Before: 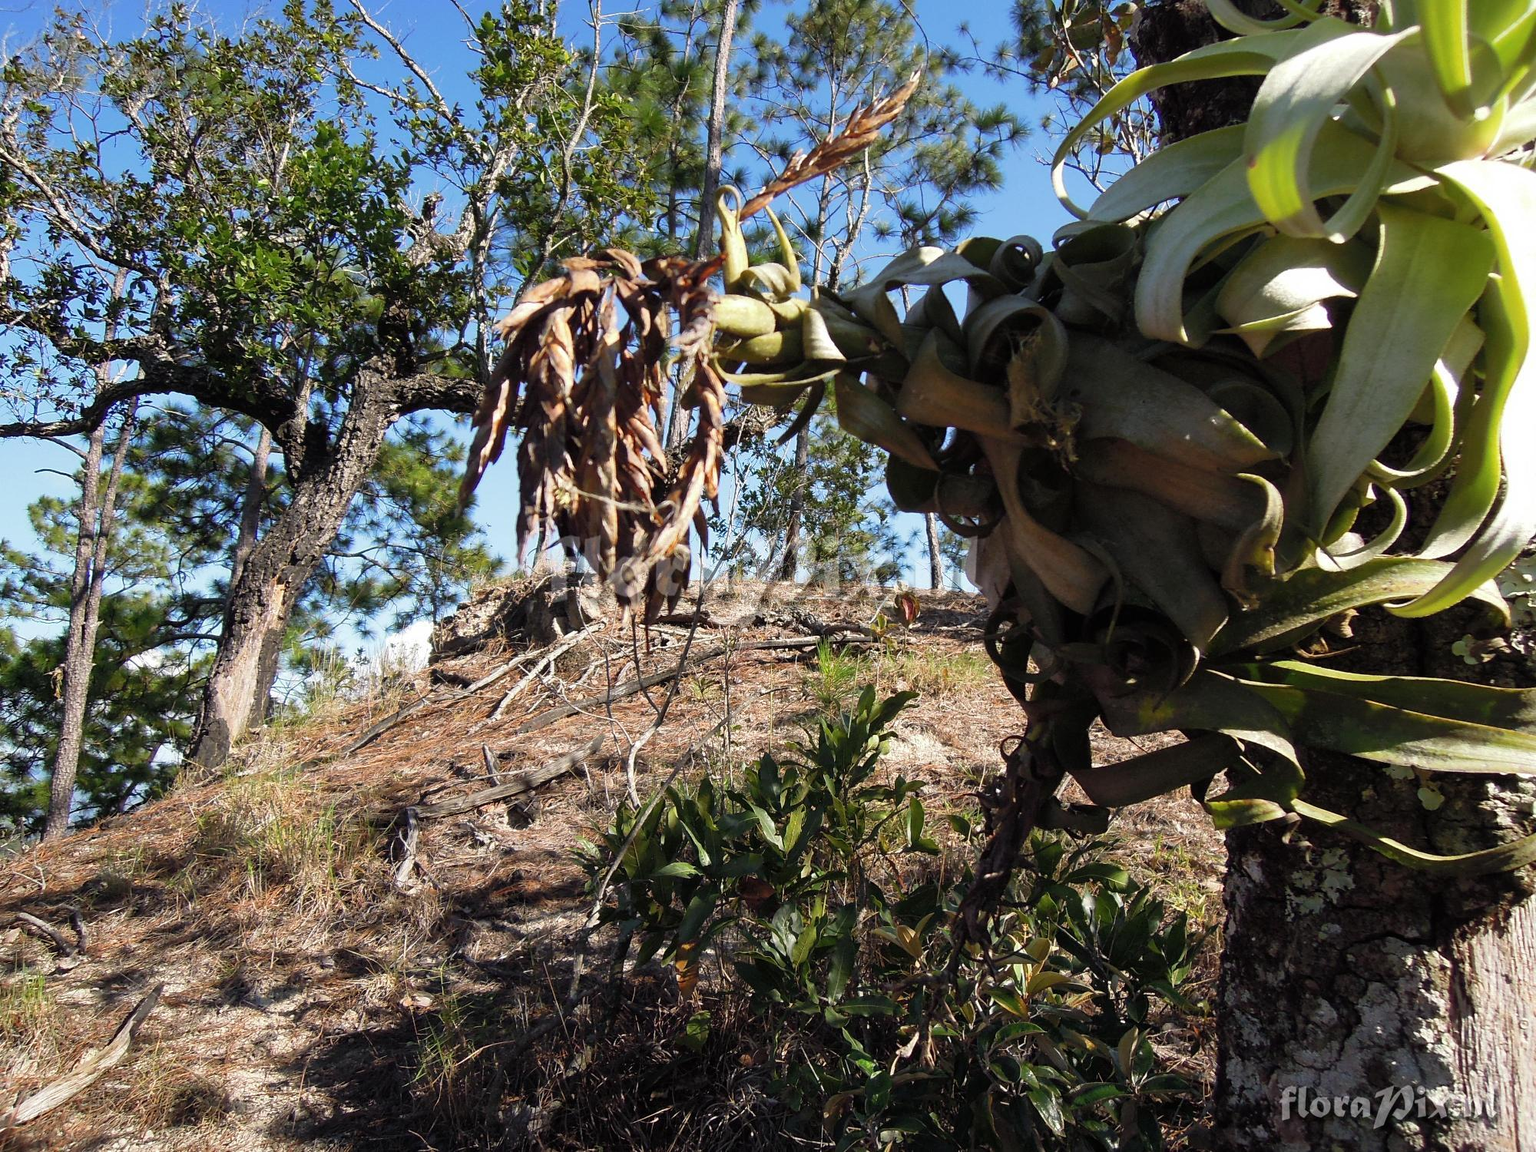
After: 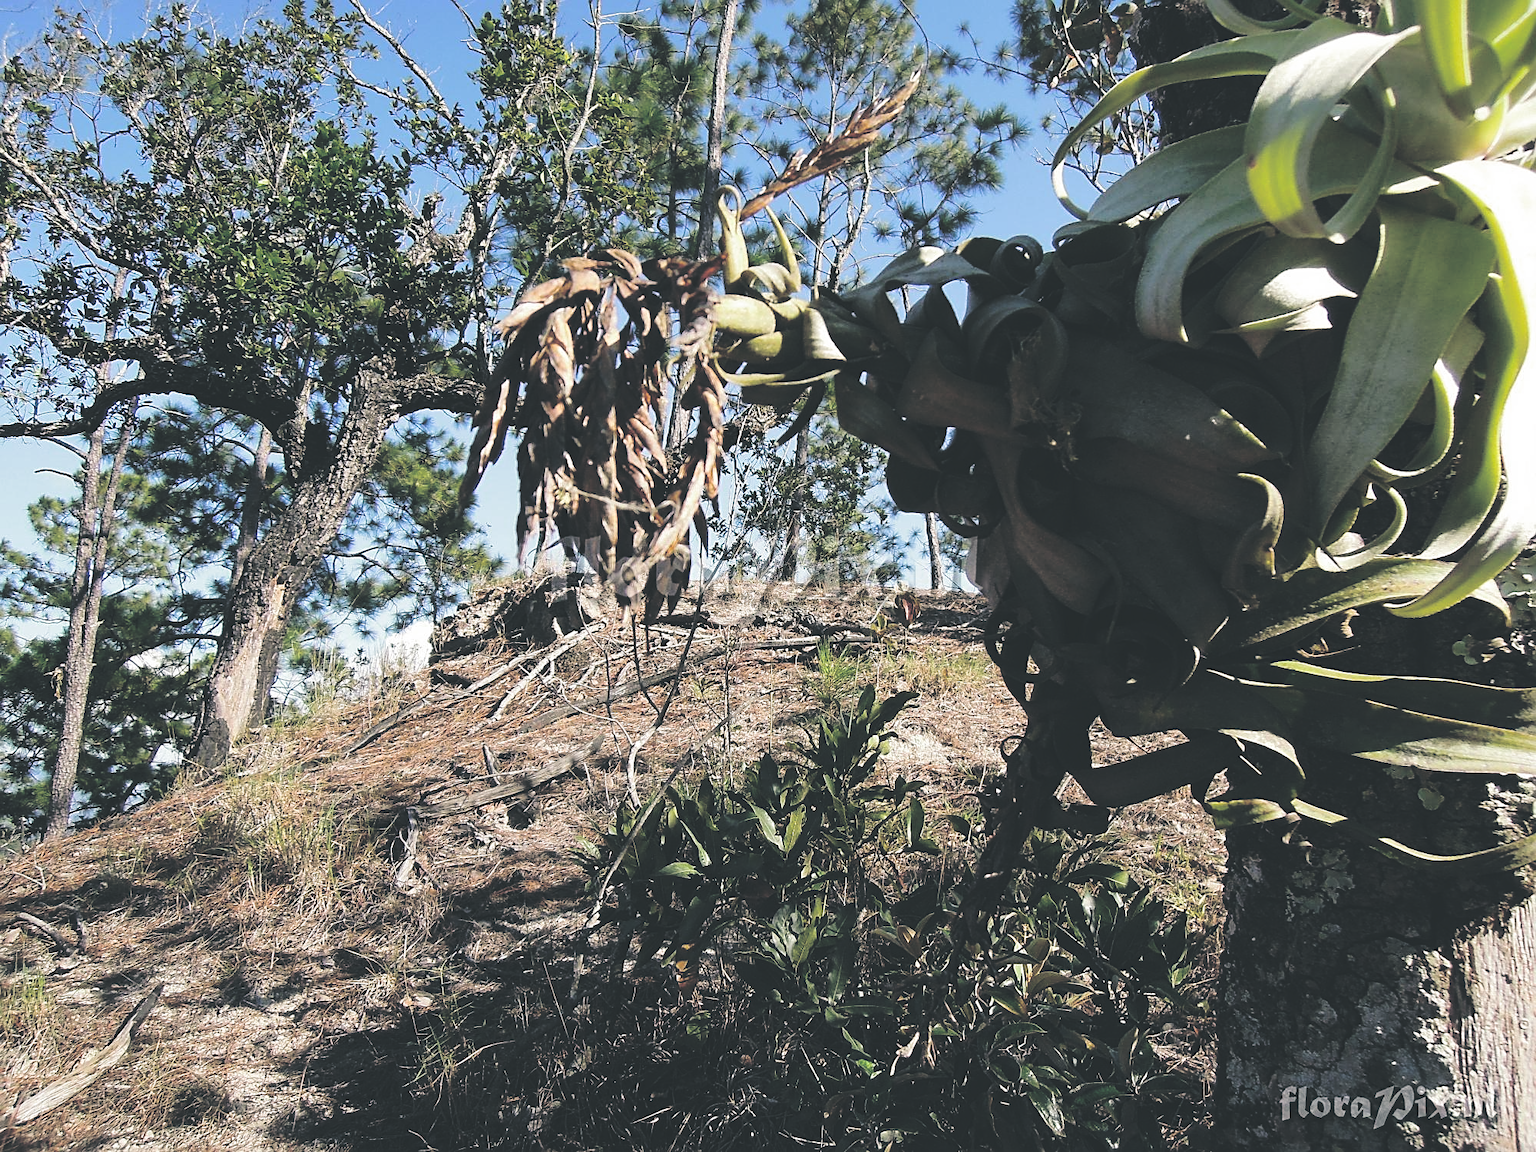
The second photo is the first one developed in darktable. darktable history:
split-toning: shadows › hue 201.6°, shadows › saturation 0.16, highlights › hue 50.4°, highlights › saturation 0.2, balance -49.9
base curve: curves: ch0 [(0, 0.024) (0.055, 0.065) (0.121, 0.166) (0.236, 0.319) (0.693, 0.726) (1, 1)], preserve colors none
sharpen: on, module defaults
